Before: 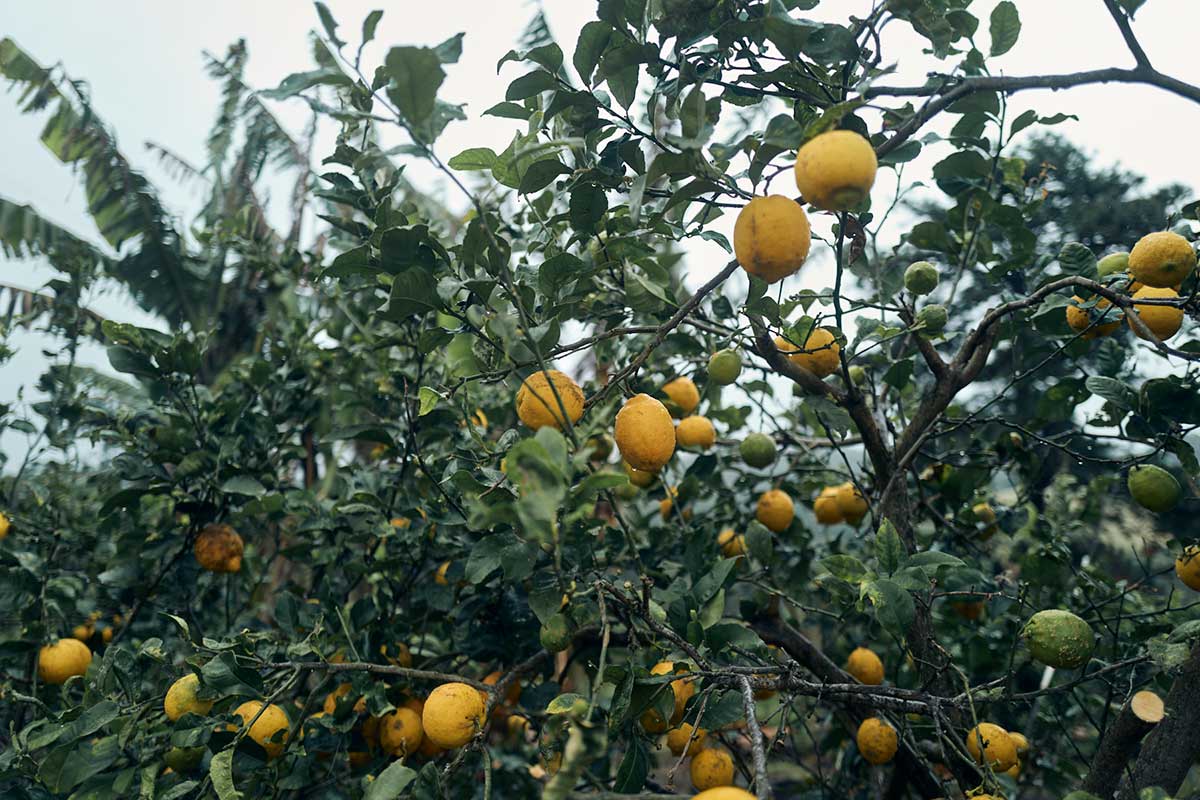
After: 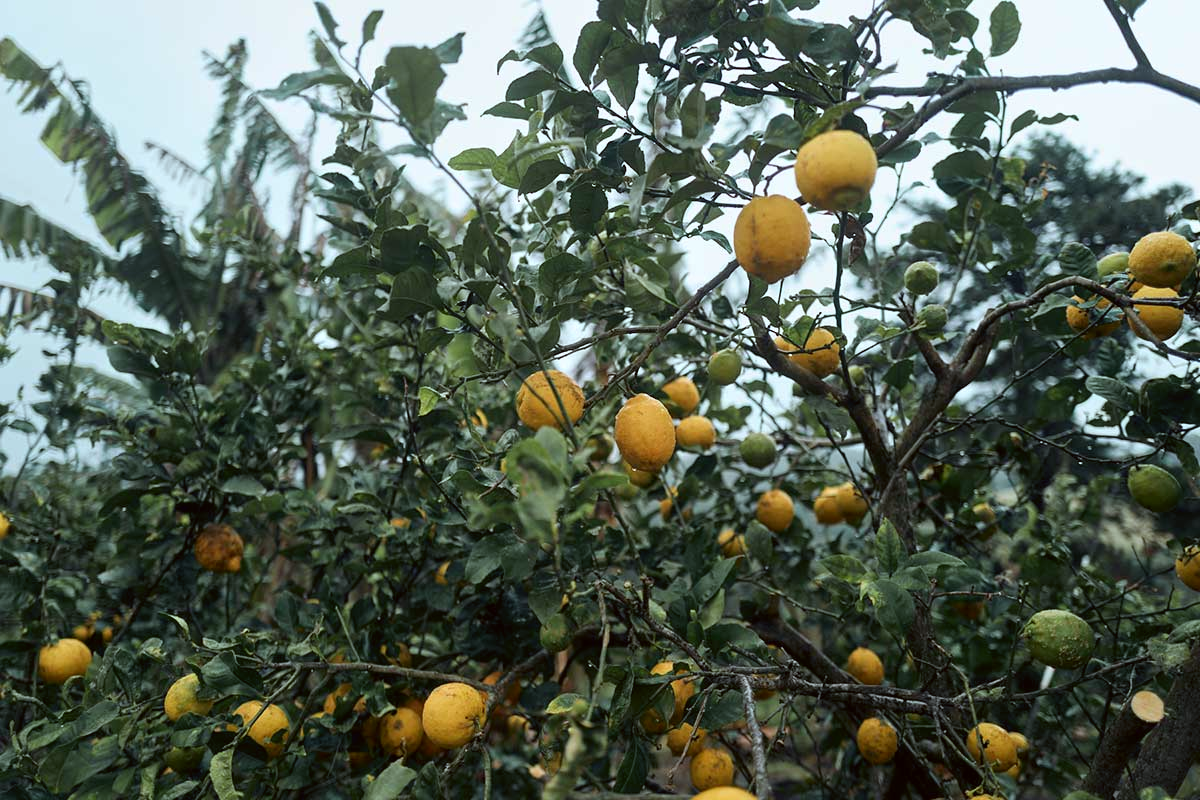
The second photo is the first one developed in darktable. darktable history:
white balance: emerald 1
color correction: highlights a* -3.28, highlights b* -6.24, shadows a* 3.1, shadows b* 5.19
